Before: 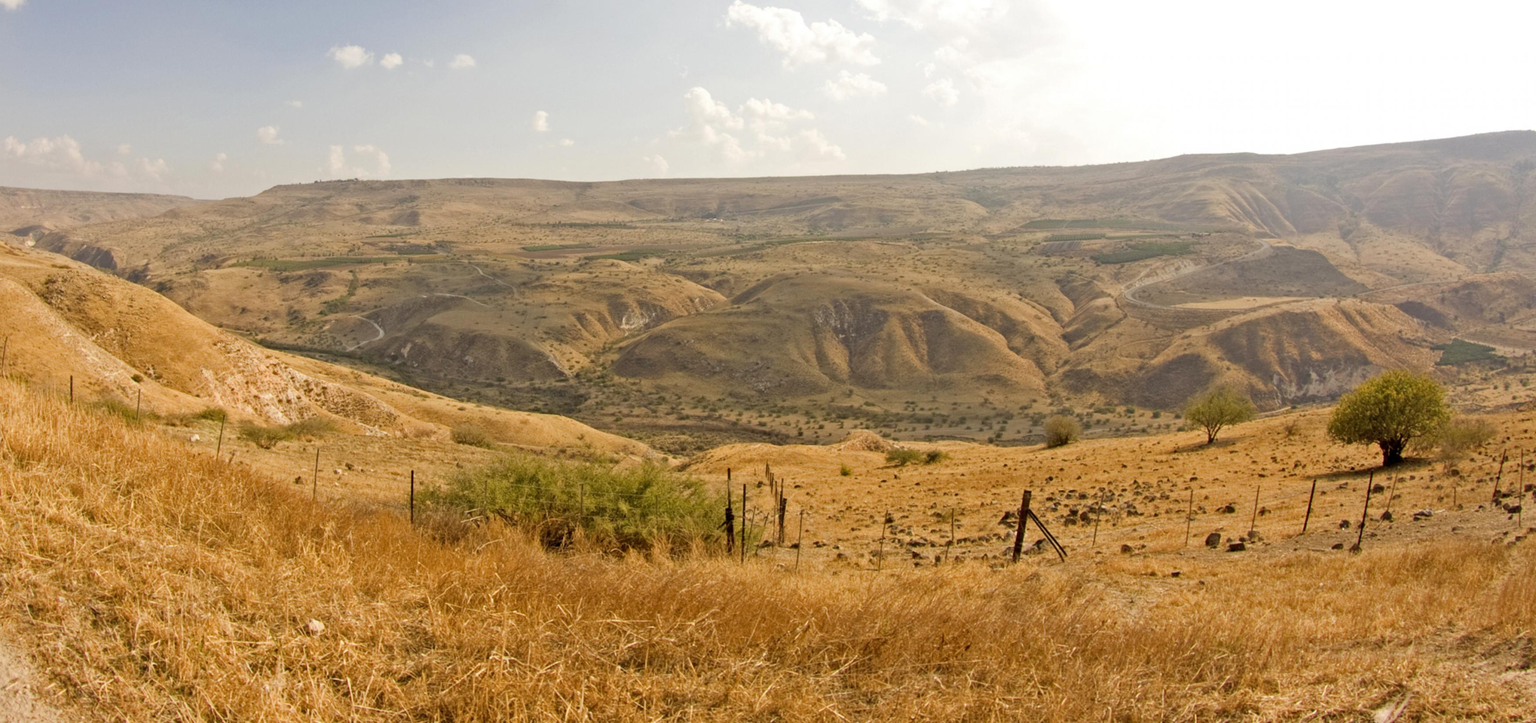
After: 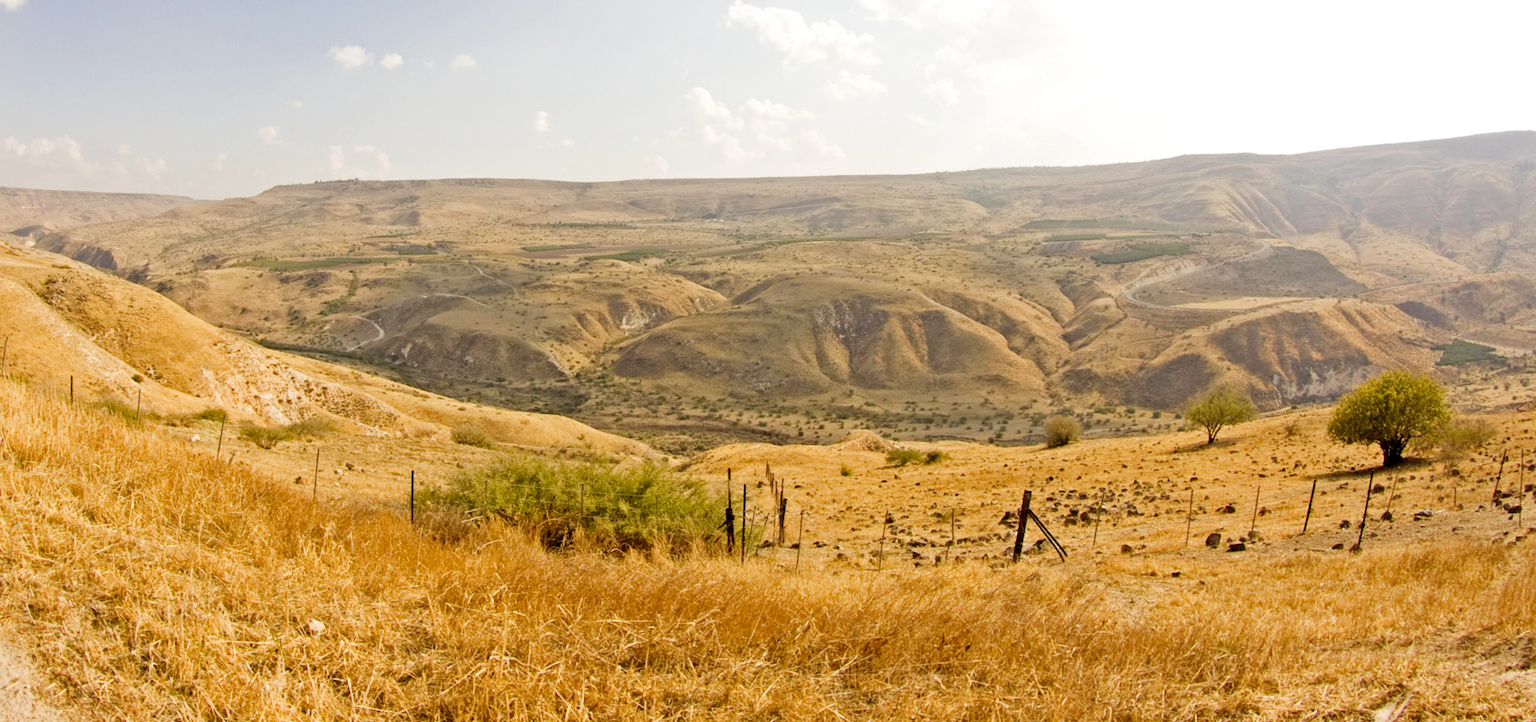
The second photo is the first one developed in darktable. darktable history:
tone equalizer: edges refinement/feathering 500, mask exposure compensation -1.57 EV, preserve details no
tone curve: curves: ch0 [(0, 0) (0.004, 0.001) (0.133, 0.112) (0.325, 0.362) (0.832, 0.893) (1, 1)], preserve colors none
